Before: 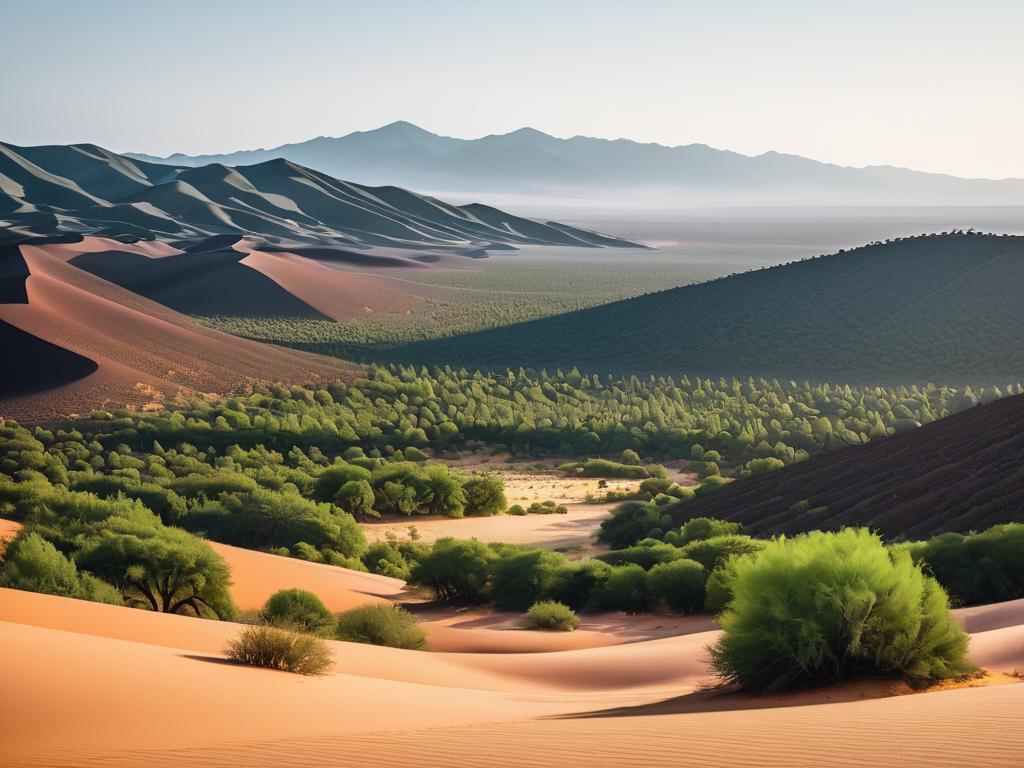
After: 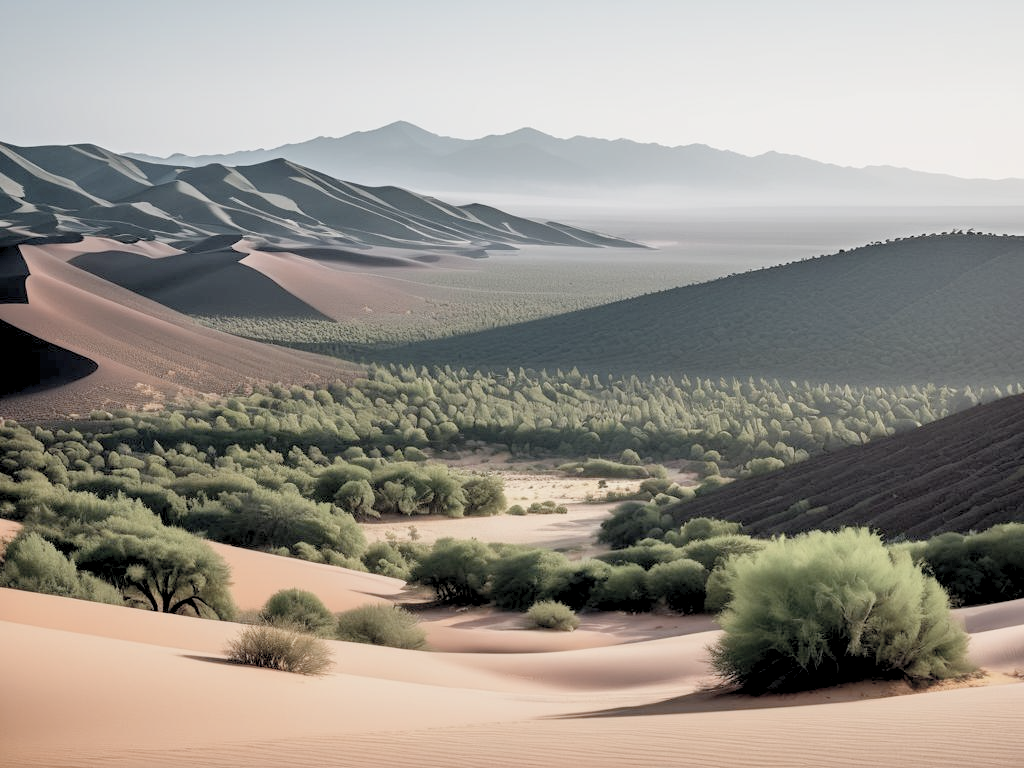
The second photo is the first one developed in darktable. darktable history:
color balance rgb: global offset › luminance -0.877%, perceptual saturation grading › global saturation -2.29%, perceptual saturation grading › highlights -8.068%, perceptual saturation grading › mid-tones 8.66%, perceptual saturation grading › shadows 3.786%, global vibrance -16.229%, contrast -6.029%
contrast brightness saturation: brightness 0.185, saturation -0.504
